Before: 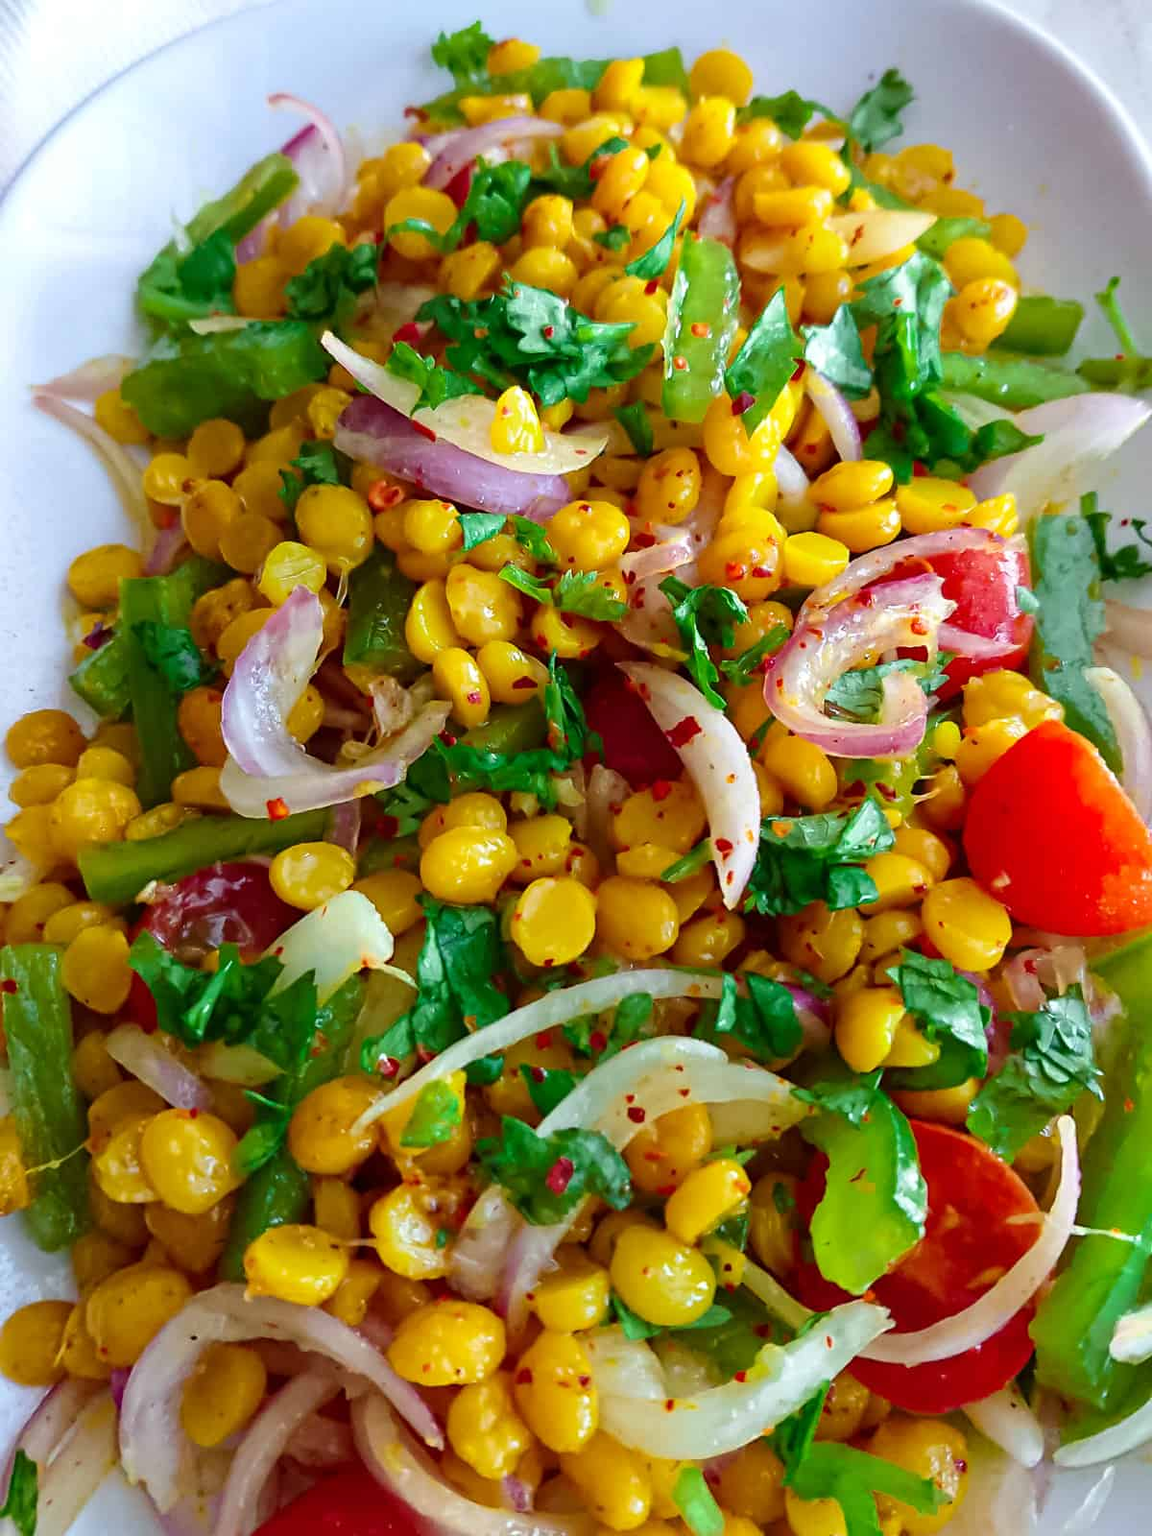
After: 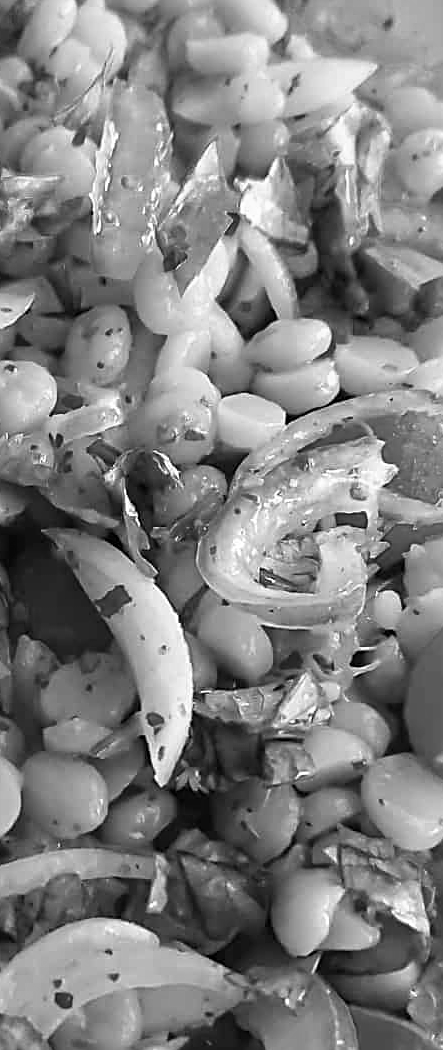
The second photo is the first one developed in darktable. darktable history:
crop and rotate: left 49.936%, top 10.094%, right 13.136%, bottom 24.256%
monochrome: on, module defaults
sharpen: on, module defaults
